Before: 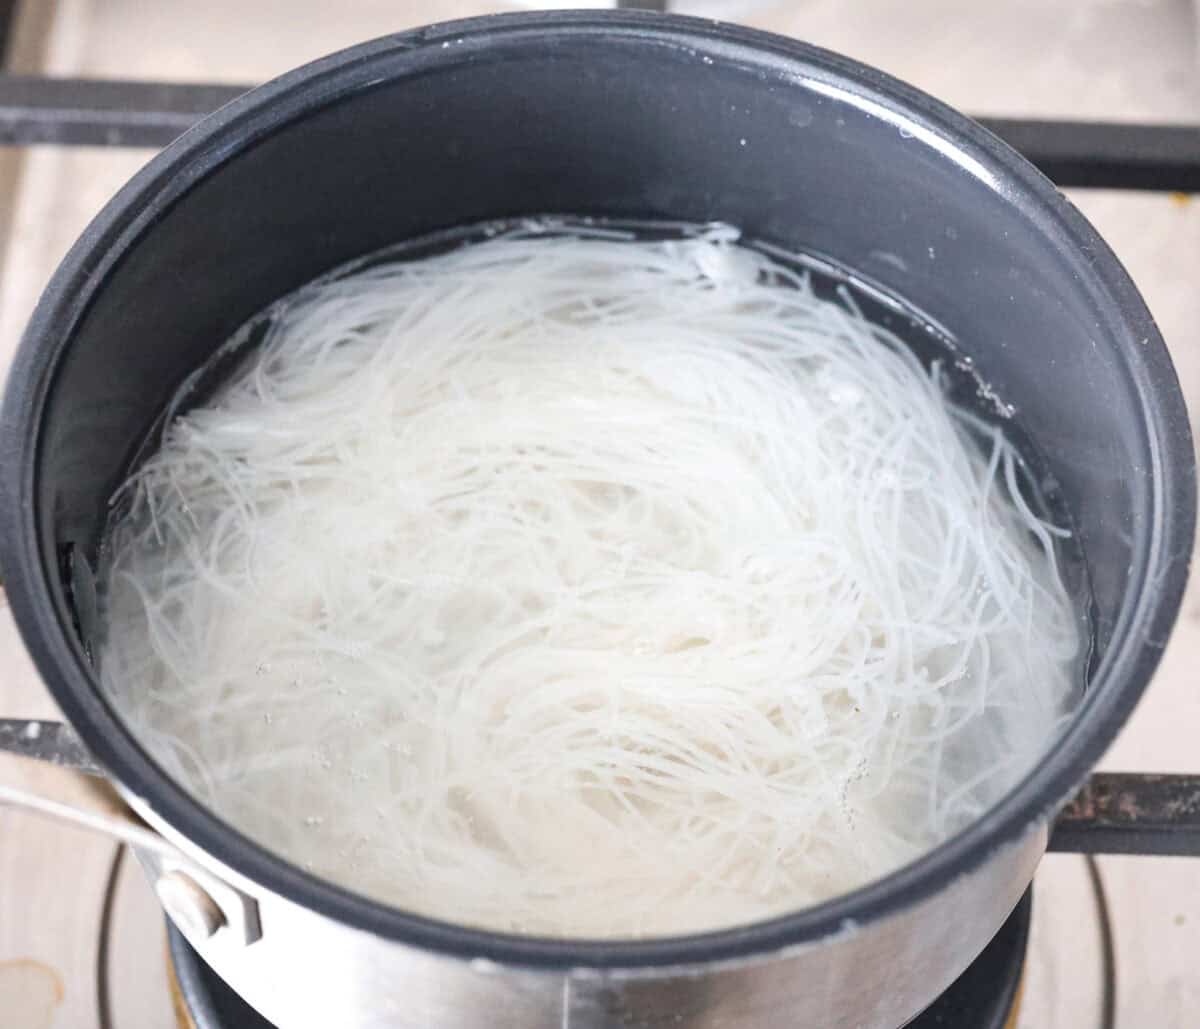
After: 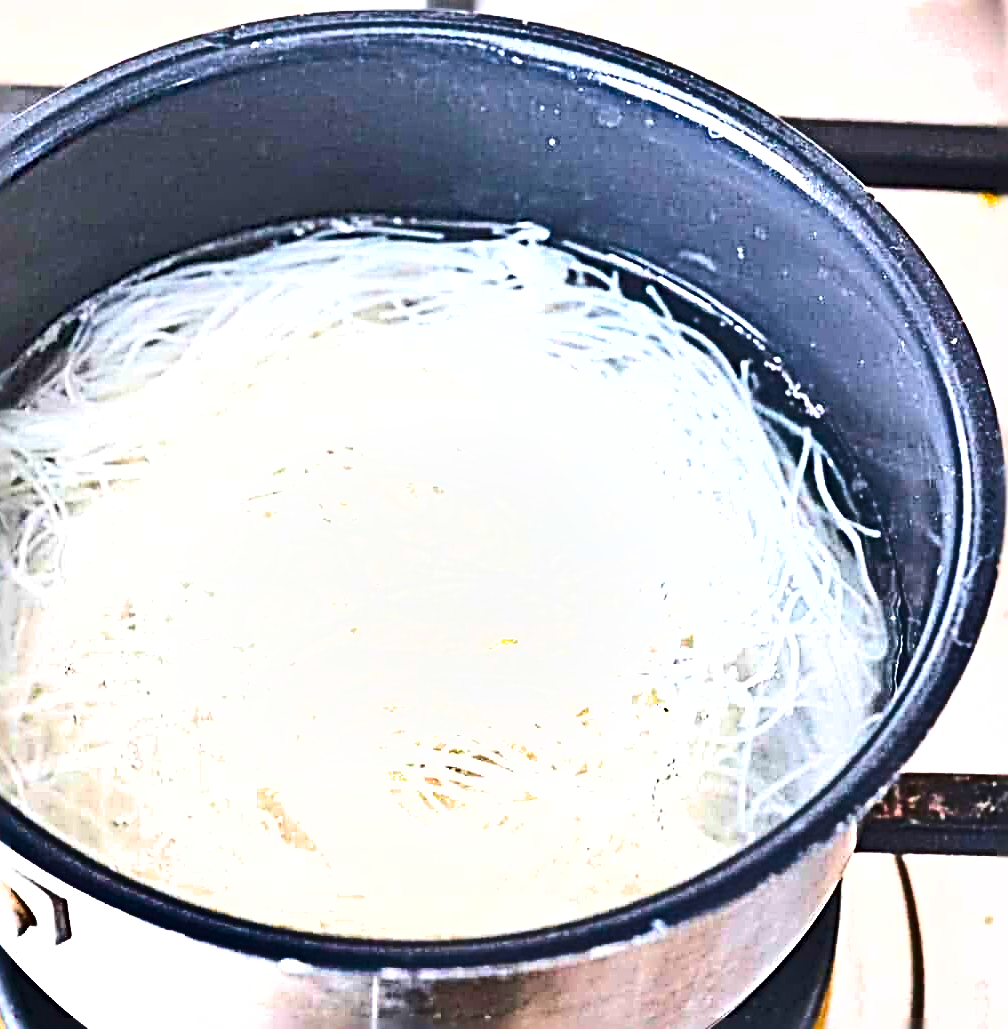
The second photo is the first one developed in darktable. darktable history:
shadows and highlights: radius 109.42, shadows 45.77, highlights -67.84, low approximation 0.01, soften with gaussian
exposure: exposure 0.775 EV, compensate highlight preservation false
contrast brightness saturation: contrast 0.2, brightness 0.202, saturation 0.814
sharpen: radius 4.039, amount 1.997
contrast equalizer: y [[0.502, 0.505, 0.512, 0.529, 0.564, 0.588], [0.5 ×6], [0.502, 0.505, 0.512, 0.529, 0.564, 0.588], [0, 0.001, 0.001, 0.004, 0.008, 0.011], [0, 0.001, 0.001, 0.004, 0.008, 0.011]], mix -0.19
crop: left 15.993%
